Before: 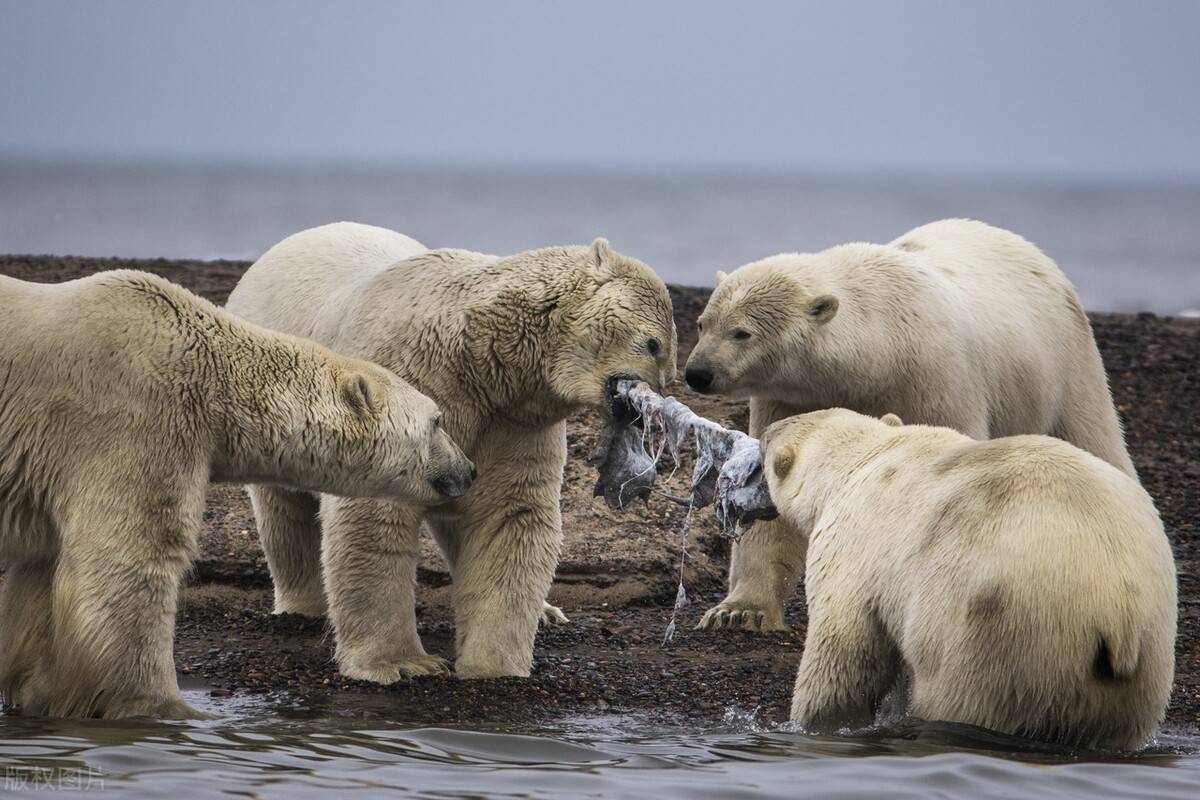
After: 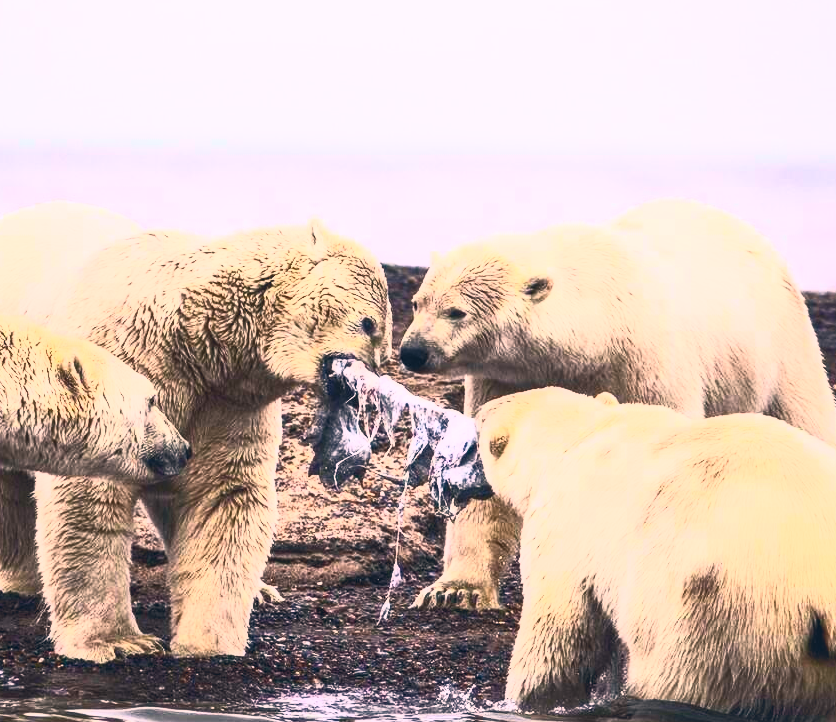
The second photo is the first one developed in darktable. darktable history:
crop and rotate: left 23.761%, top 2.739%, right 6.567%, bottom 6.887%
exposure: black level correction 0, exposure 0.498 EV, compensate exposure bias true, compensate highlight preservation false
color correction: highlights a* 13.87, highlights b* 6.12, shadows a* -5.1, shadows b* -15.36, saturation 0.835
local contrast: detail 109%
base curve: curves: ch0 [(0, 0) (0.303, 0.277) (1, 1)], preserve colors none
contrast brightness saturation: contrast 0.839, brightness 0.61, saturation 0.607
